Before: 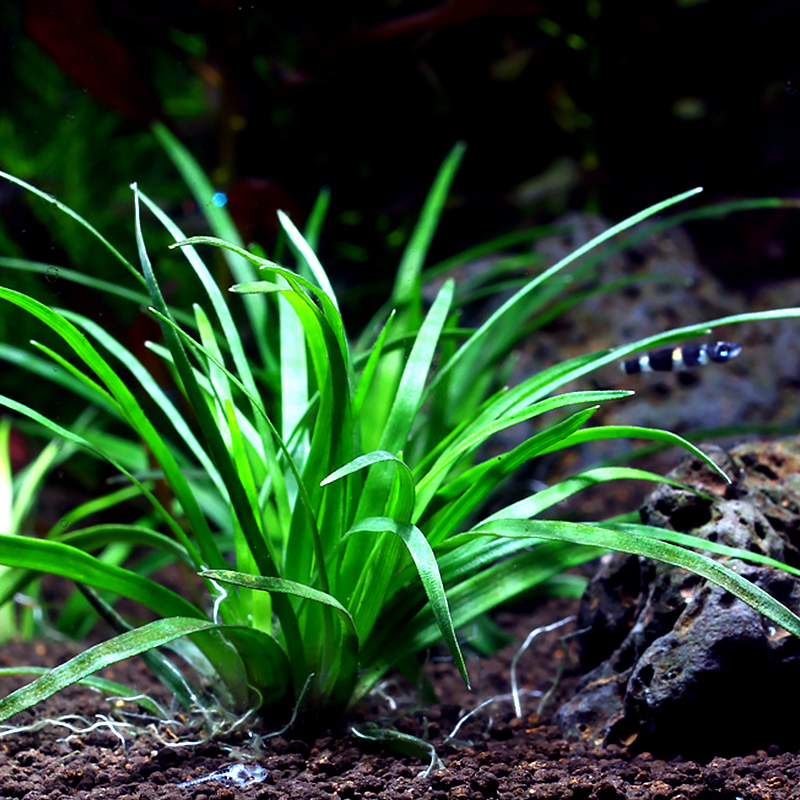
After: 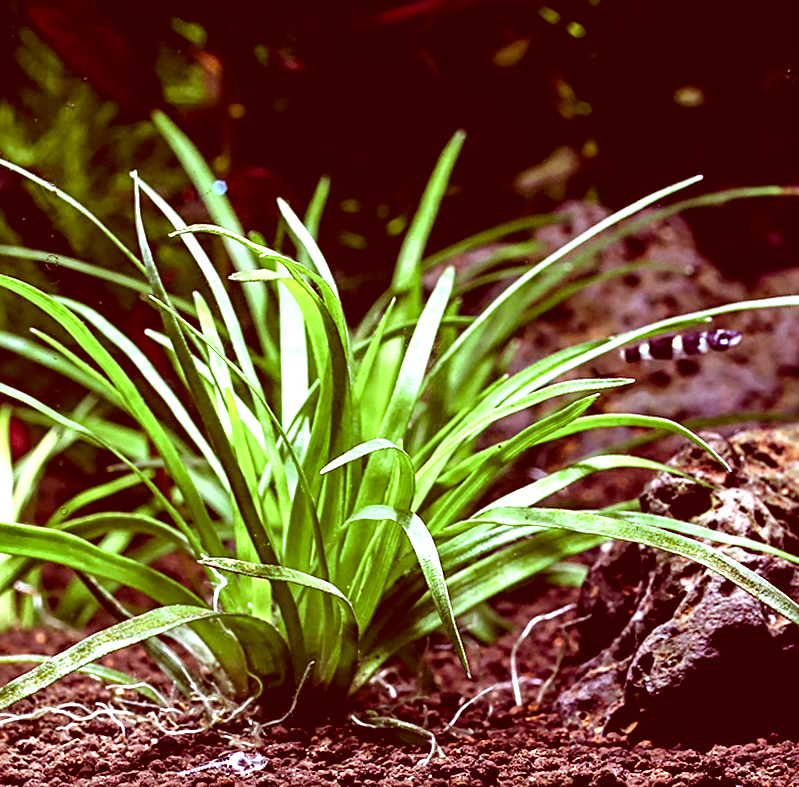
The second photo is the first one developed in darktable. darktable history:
color correction: highlights a* 9.56, highlights b* 8.47, shadows a* 39.91, shadows b* 39.28, saturation 0.8
local contrast: on, module defaults
crop: top 1.509%, right 0.05%
base curve: curves: ch0 [(0, 0) (0.472, 0.508) (1, 1)], preserve colors none
sharpen: radius 3.081
shadows and highlights: radius 107.99, shadows 40.5, highlights -72.69, low approximation 0.01, soften with gaussian
exposure: exposure 0.744 EV, compensate highlight preservation false
